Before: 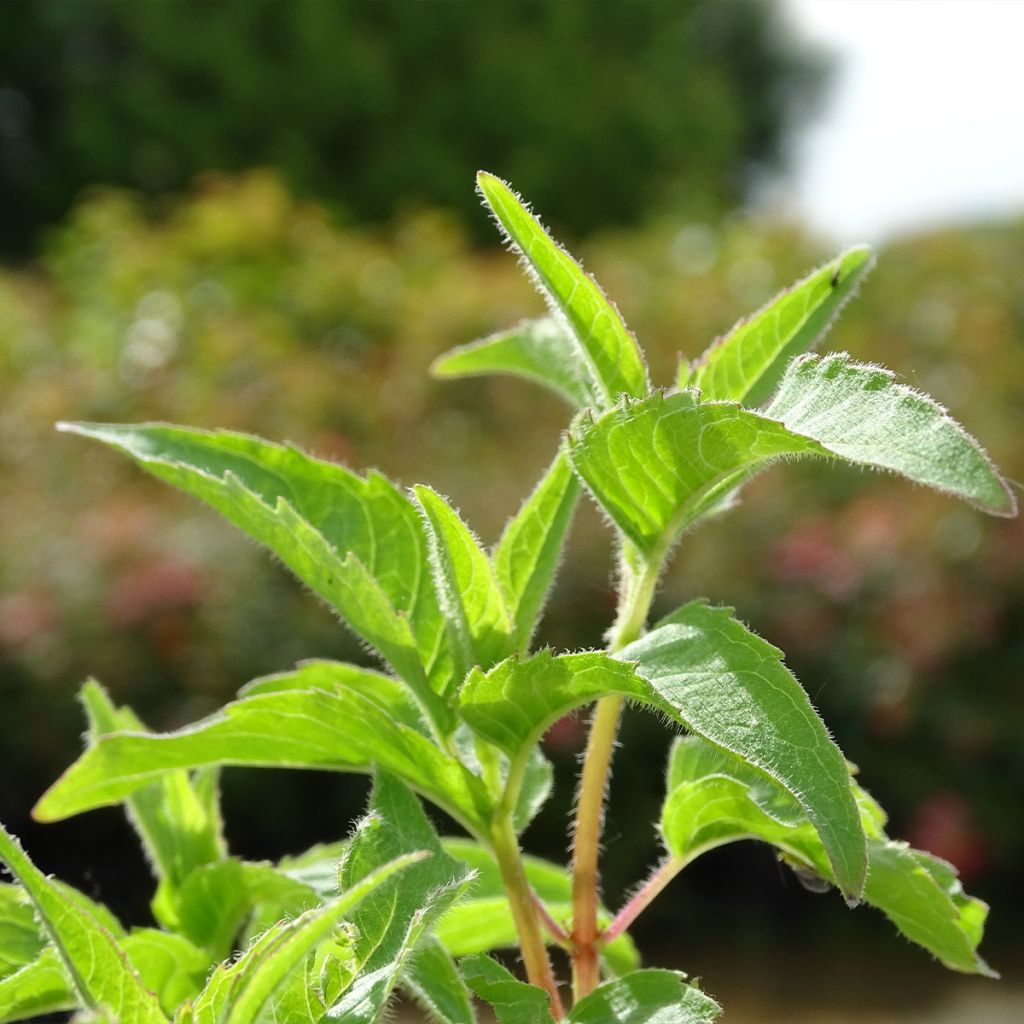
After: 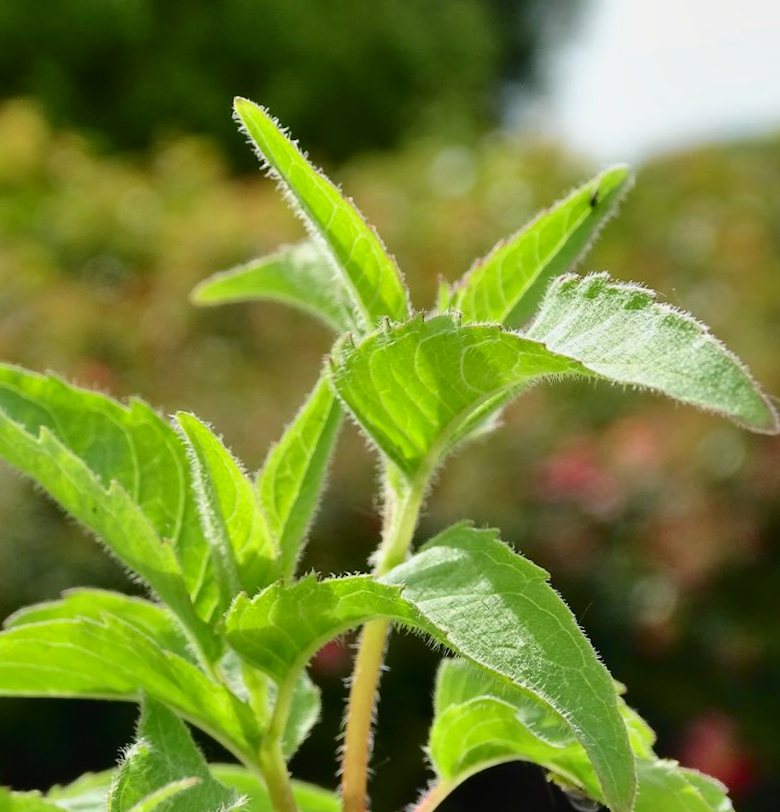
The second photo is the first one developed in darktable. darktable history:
crop: left 23.095%, top 5.827%, bottom 11.854%
rotate and perspective: rotation -1°, crop left 0.011, crop right 0.989, crop top 0.025, crop bottom 0.975
shadows and highlights: soften with gaussian
tone curve: curves: ch0 [(0, 0.008) (0.046, 0.032) (0.151, 0.108) (0.367, 0.379) (0.496, 0.526) (0.771, 0.786) (0.857, 0.85) (1, 0.965)]; ch1 [(0, 0) (0.248, 0.252) (0.388, 0.383) (0.482, 0.478) (0.499, 0.499) (0.518, 0.518) (0.544, 0.552) (0.585, 0.617) (0.683, 0.735) (0.823, 0.894) (1, 1)]; ch2 [(0, 0) (0.302, 0.284) (0.427, 0.417) (0.473, 0.47) (0.503, 0.503) (0.523, 0.518) (0.55, 0.563) (0.624, 0.643) (0.753, 0.764) (1, 1)], color space Lab, independent channels, preserve colors none
